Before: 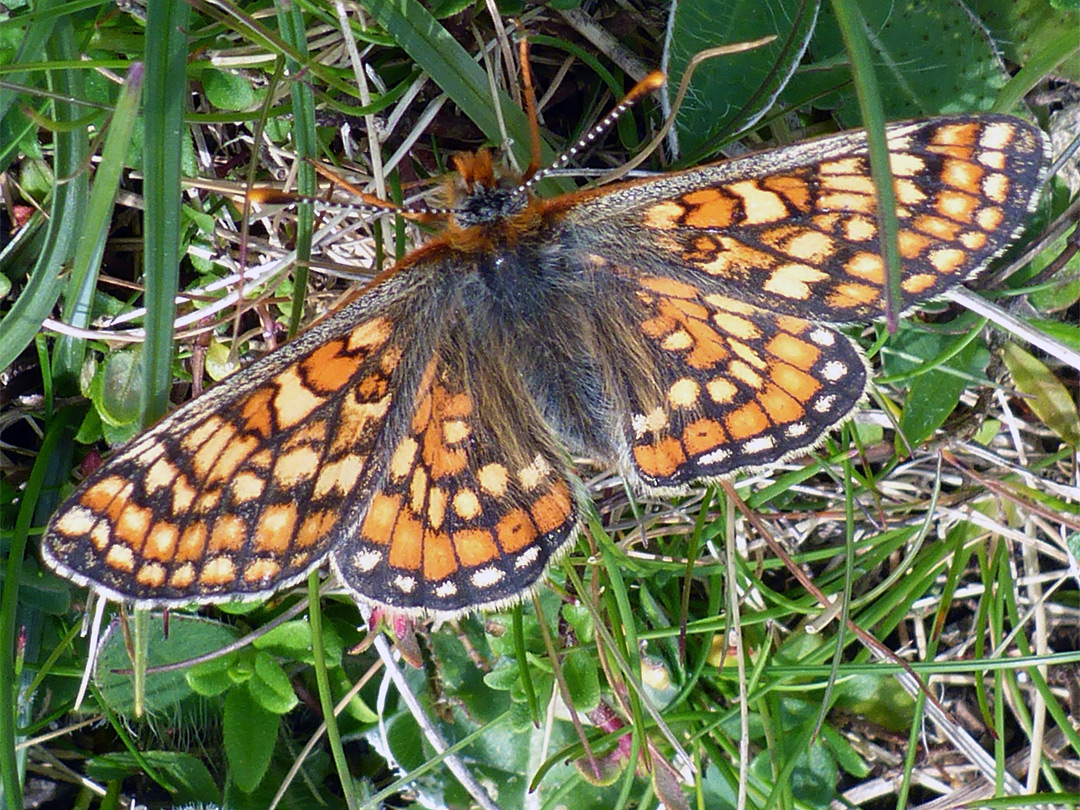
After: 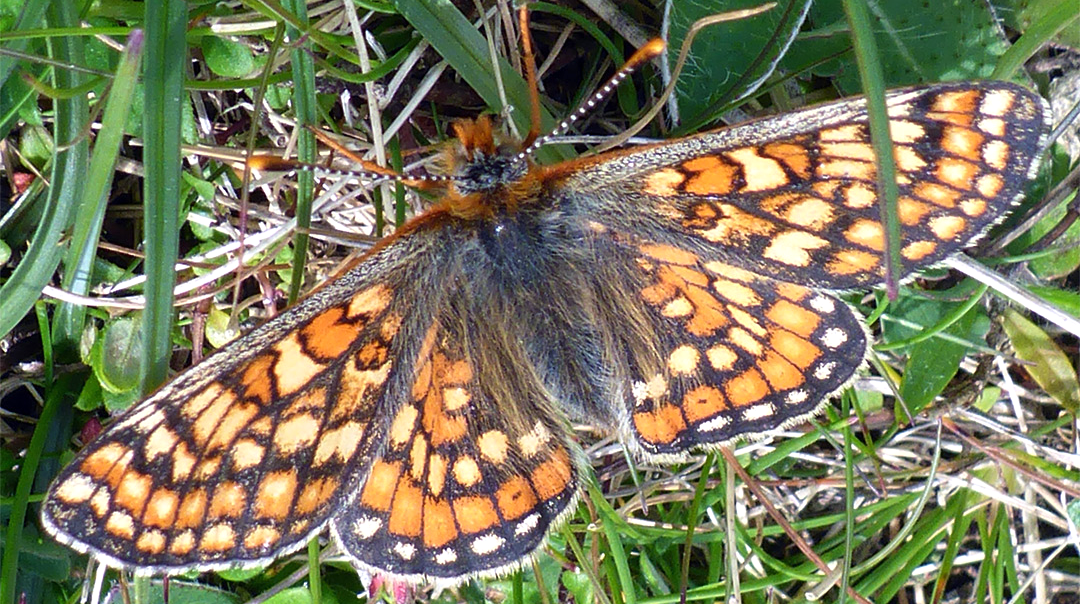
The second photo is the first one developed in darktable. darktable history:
crop: top 4.097%, bottom 21.298%
exposure: exposure 0.297 EV, compensate highlight preservation false
